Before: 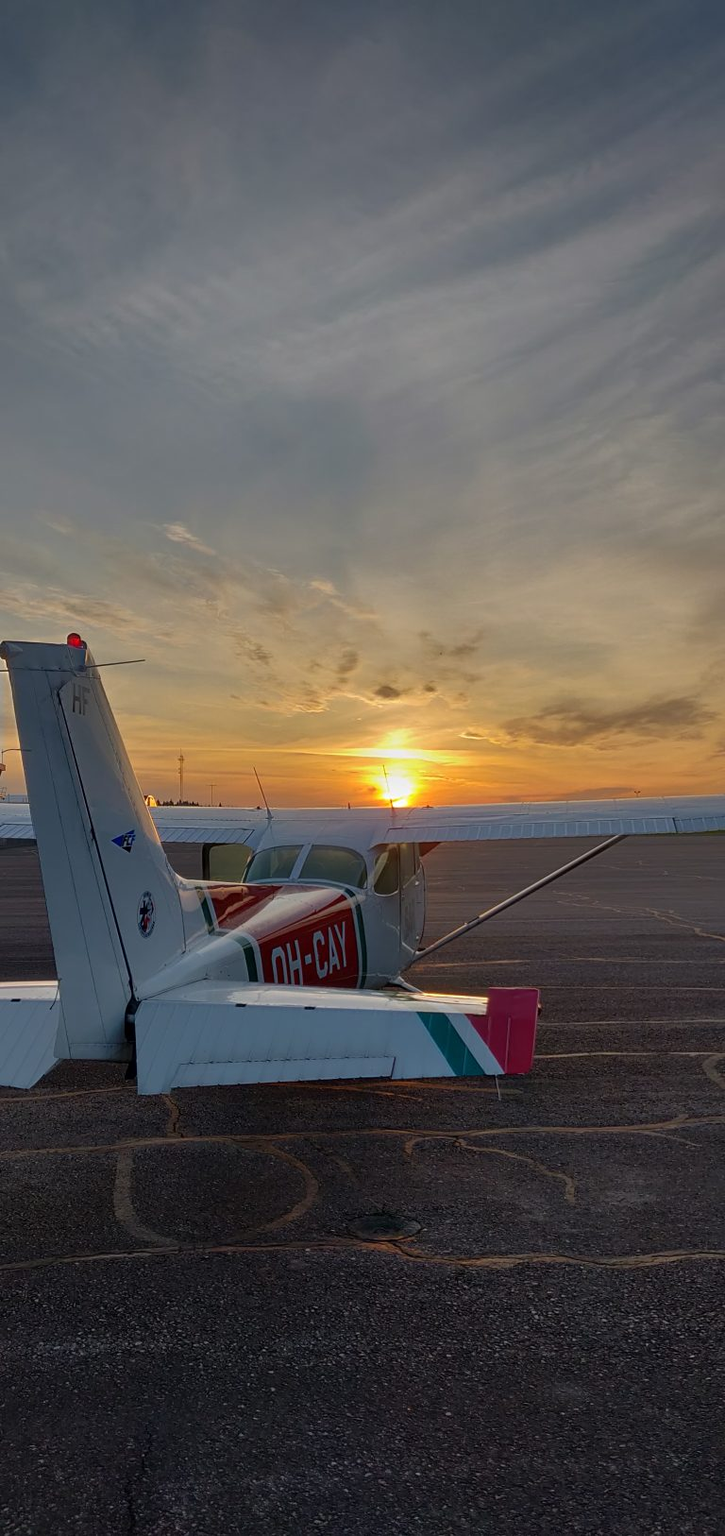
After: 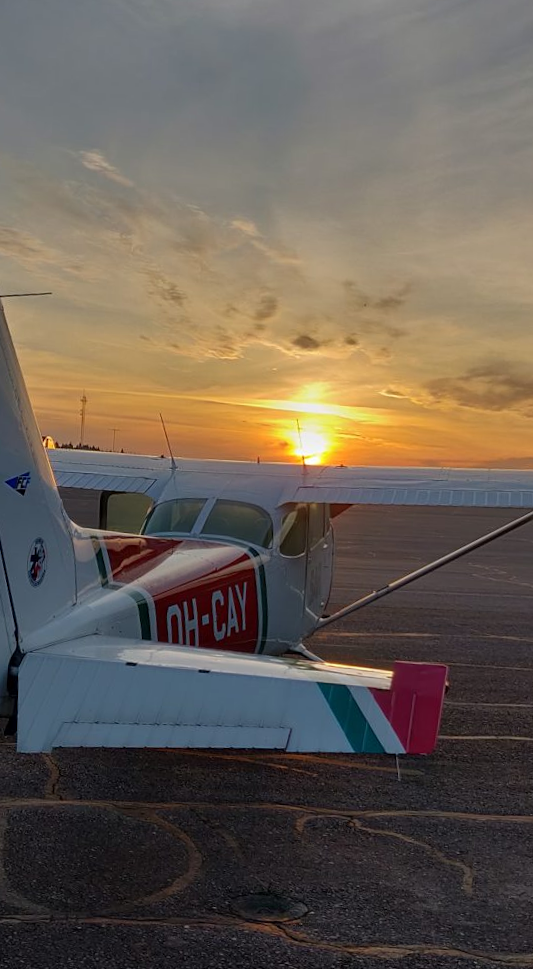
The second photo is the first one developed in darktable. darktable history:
crop and rotate: angle -3.42°, left 9.754%, top 20.907%, right 12.129%, bottom 12.081%
